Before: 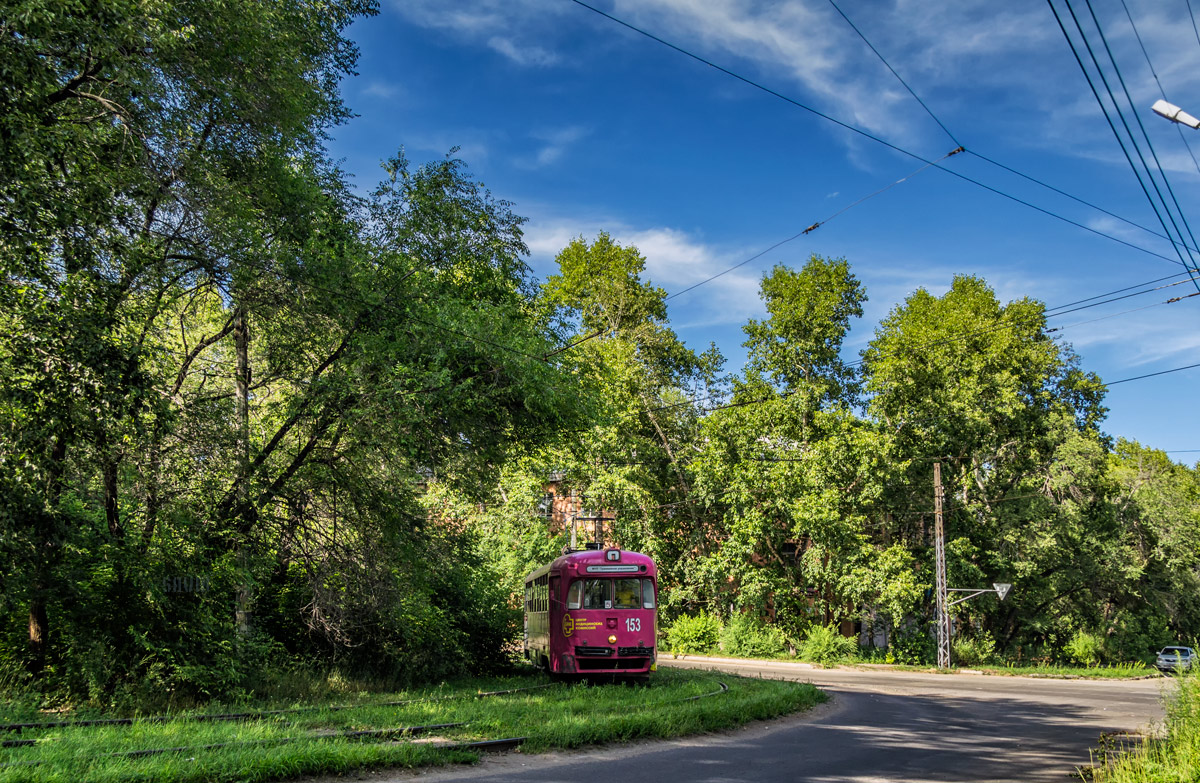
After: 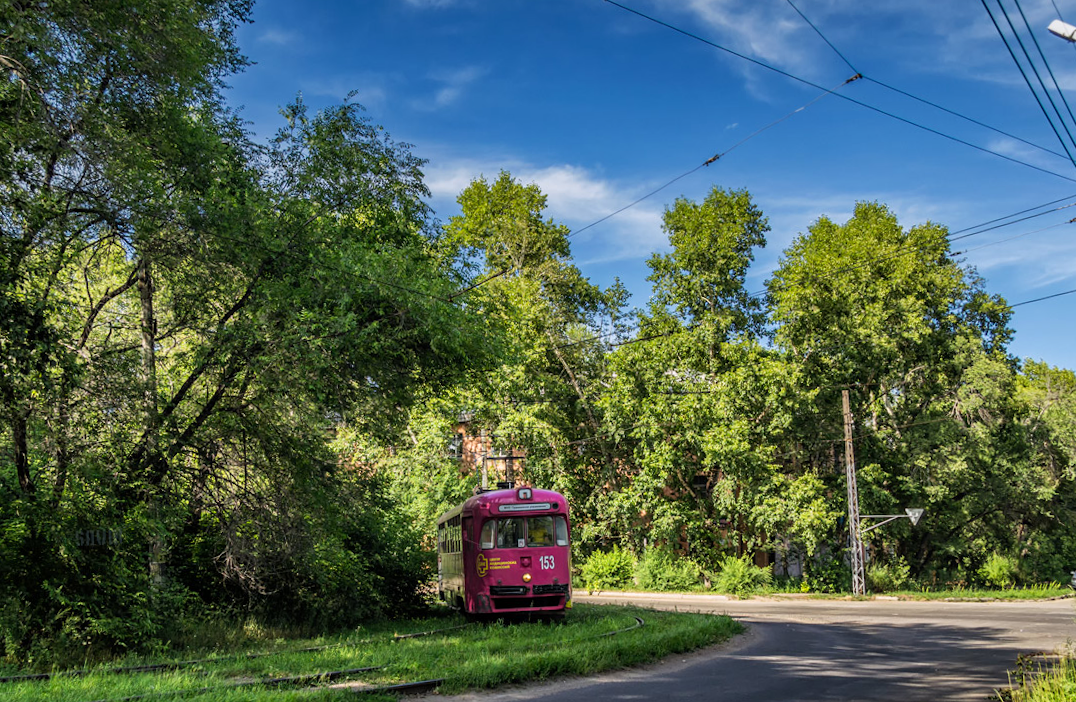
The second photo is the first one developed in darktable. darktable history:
crop and rotate: angle 1.96°, left 5.673%, top 5.673%
tone equalizer: on, module defaults
